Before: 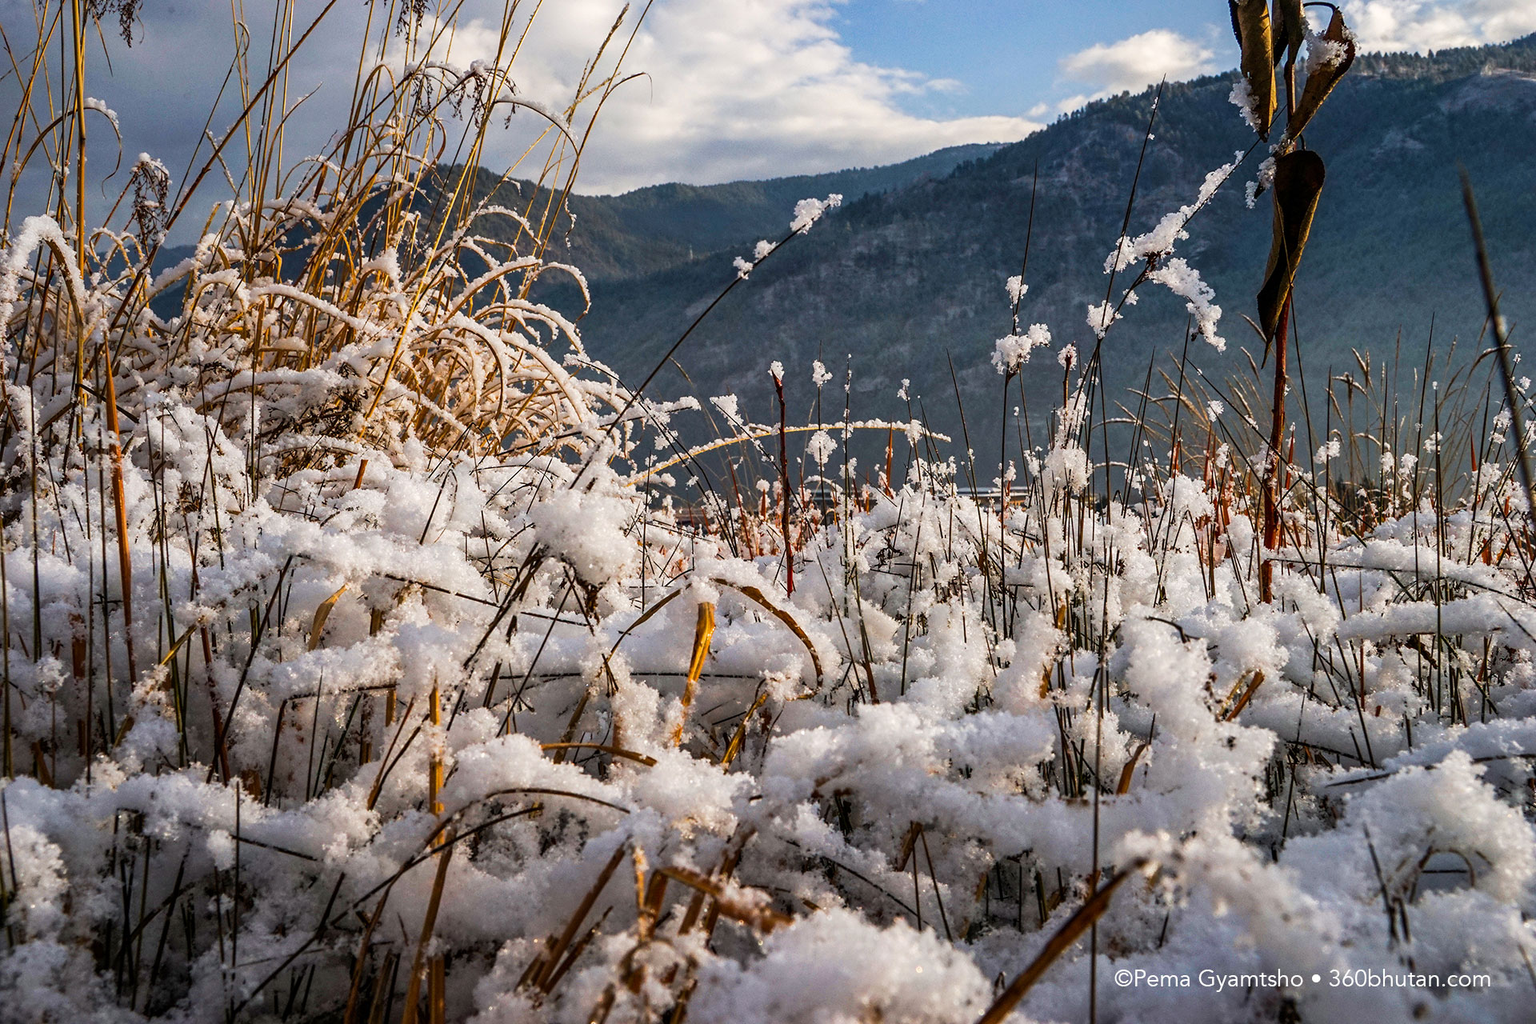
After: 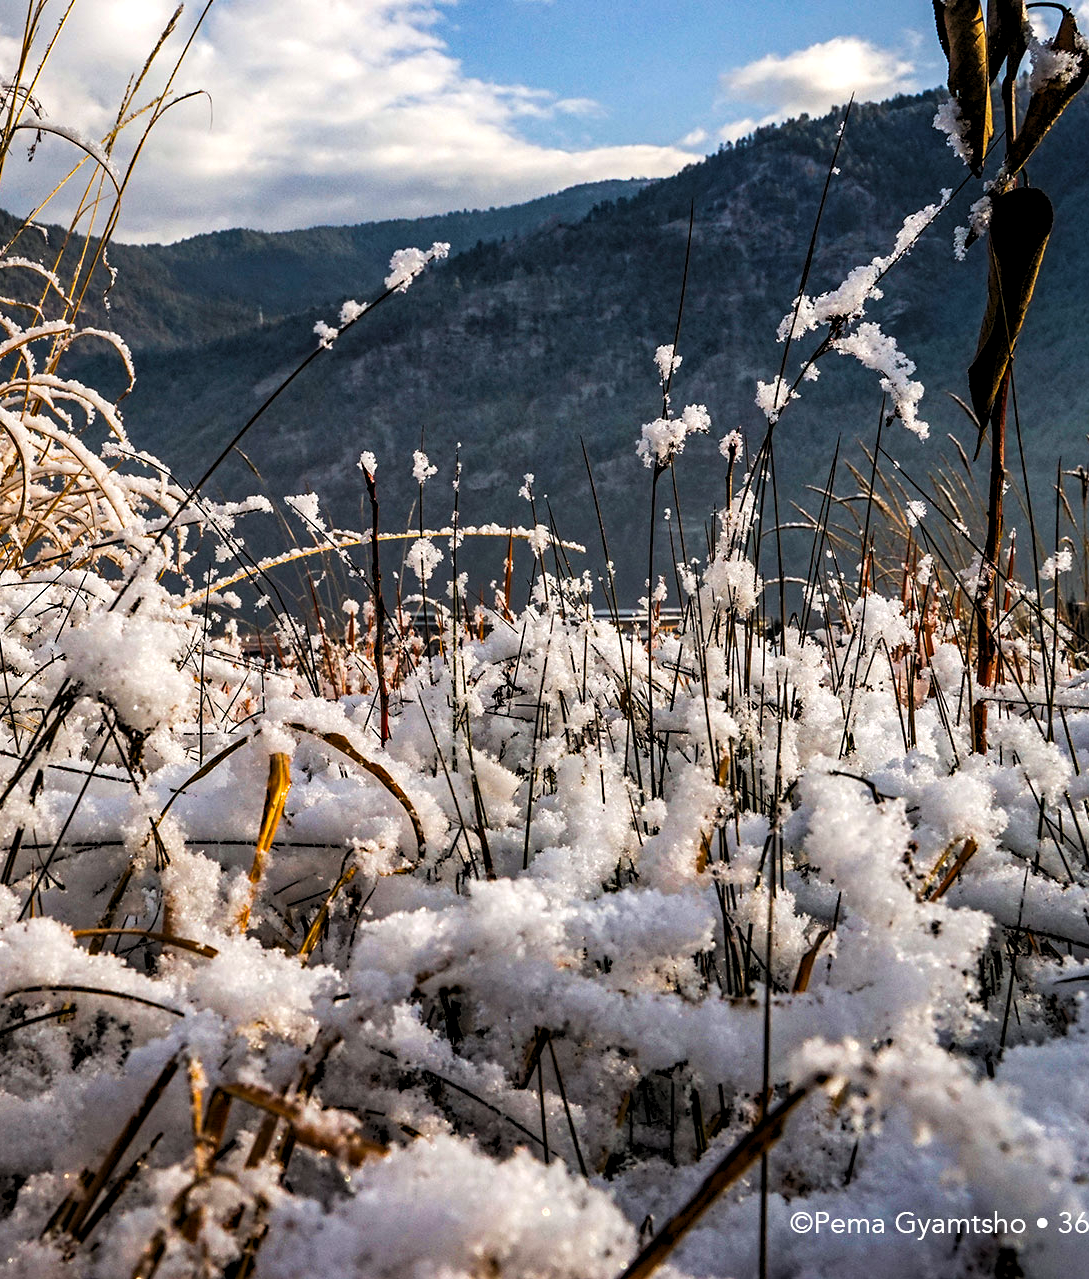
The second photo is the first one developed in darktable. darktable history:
levels: black 0.067%, levels [0.062, 0.494, 0.925]
crop: left 31.451%, top 0.019%, right 11.801%
haze removal: compatibility mode true, adaptive false
